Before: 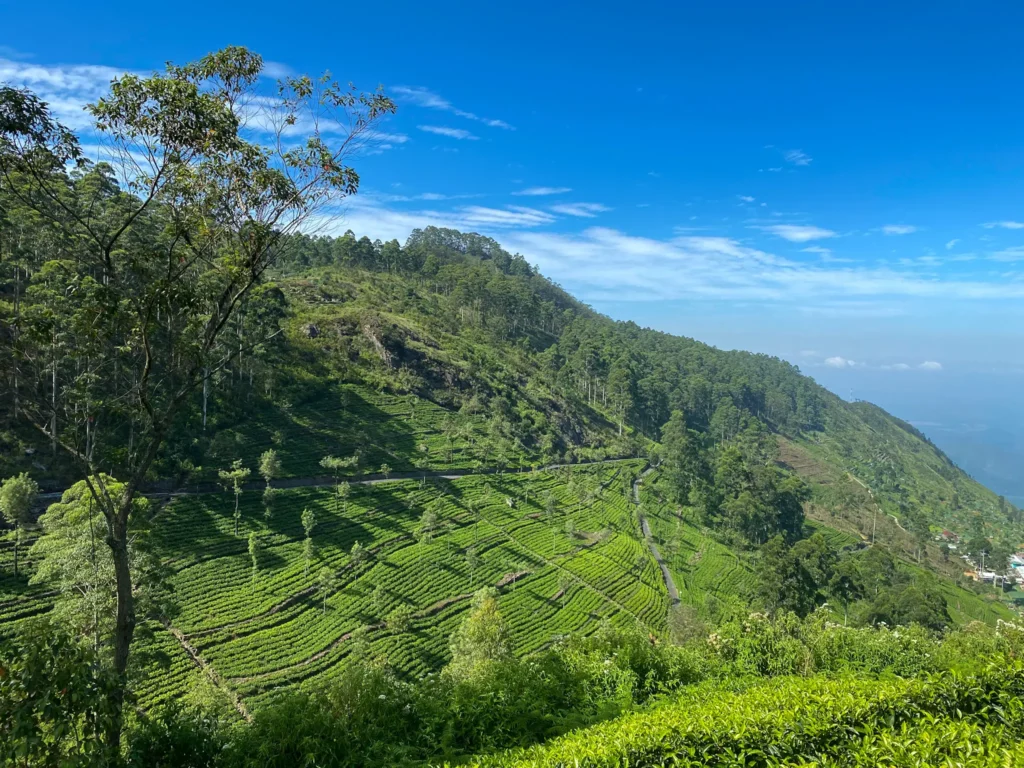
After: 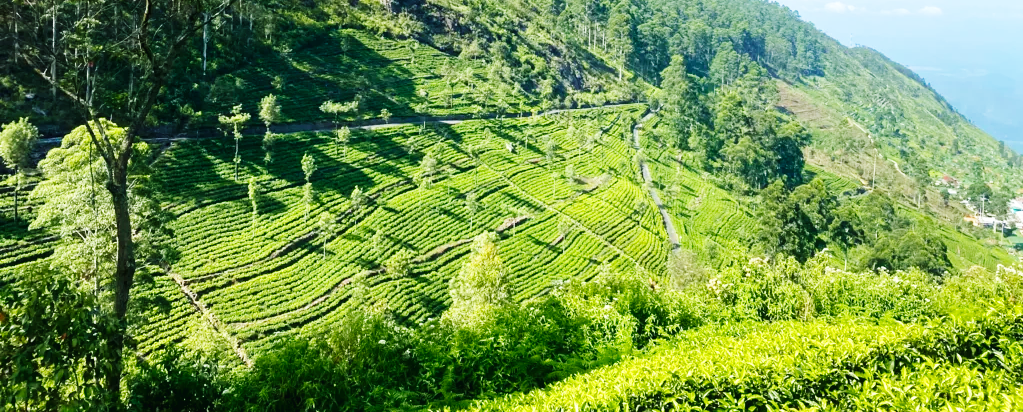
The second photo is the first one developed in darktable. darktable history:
velvia: strength 15%
crop and rotate: top 46.237%
base curve: curves: ch0 [(0, 0.003) (0.001, 0.002) (0.006, 0.004) (0.02, 0.022) (0.048, 0.086) (0.094, 0.234) (0.162, 0.431) (0.258, 0.629) (0.385, 0.8) (0.548, 0.918) (0.751, 0.988) (1, 1)], preserve colors none
